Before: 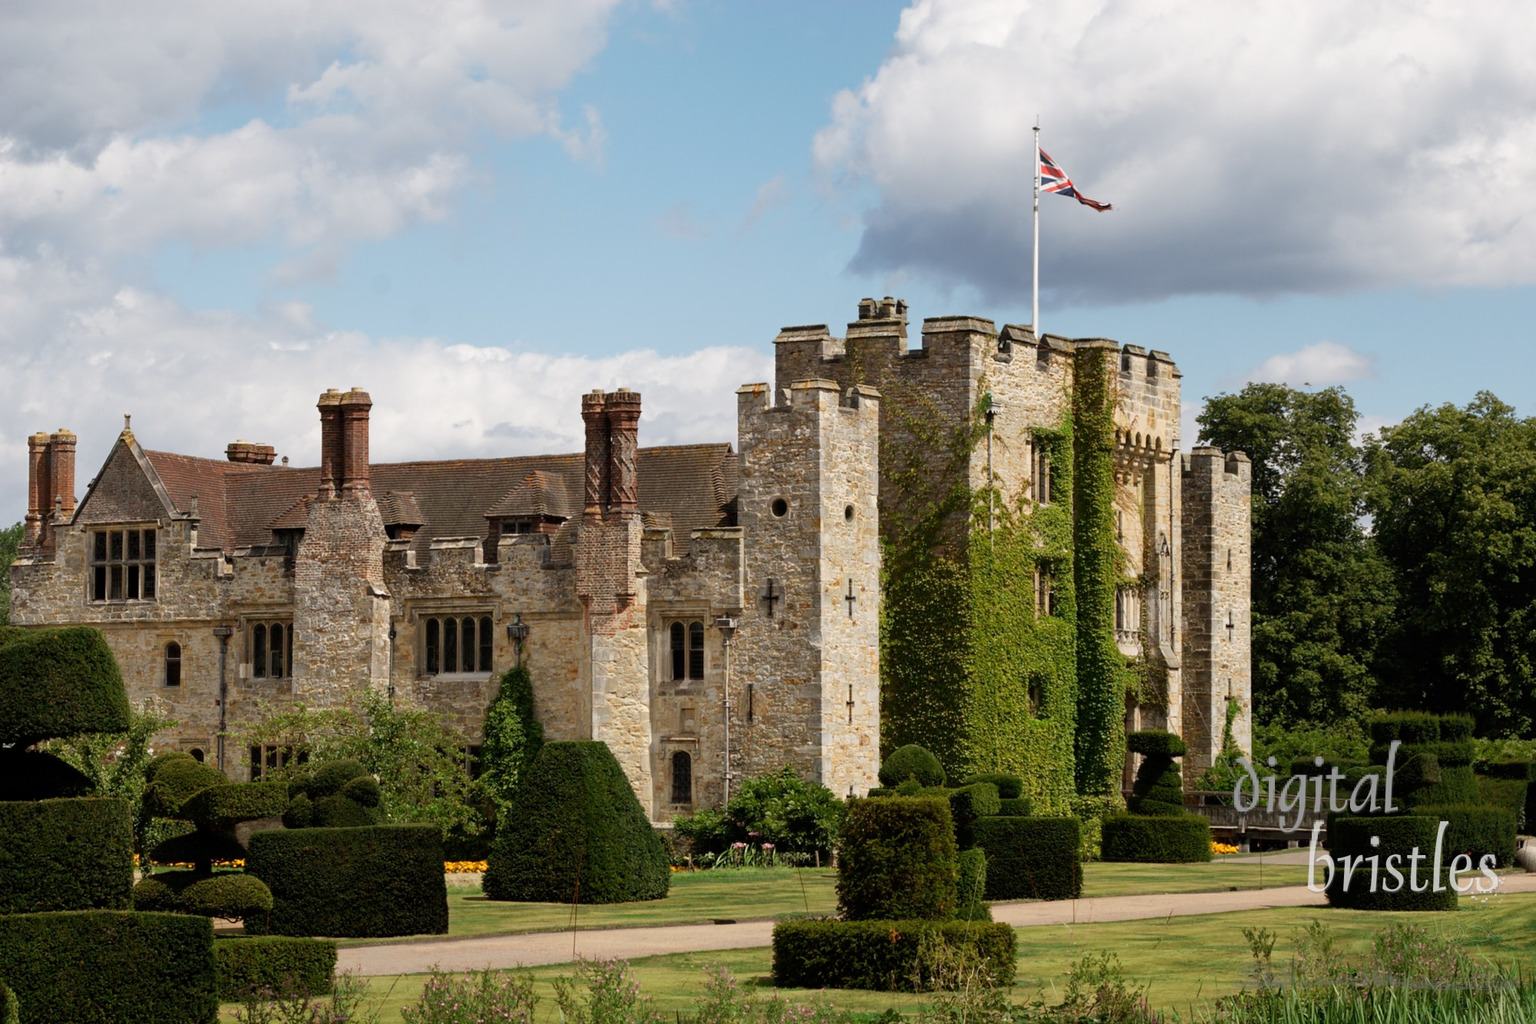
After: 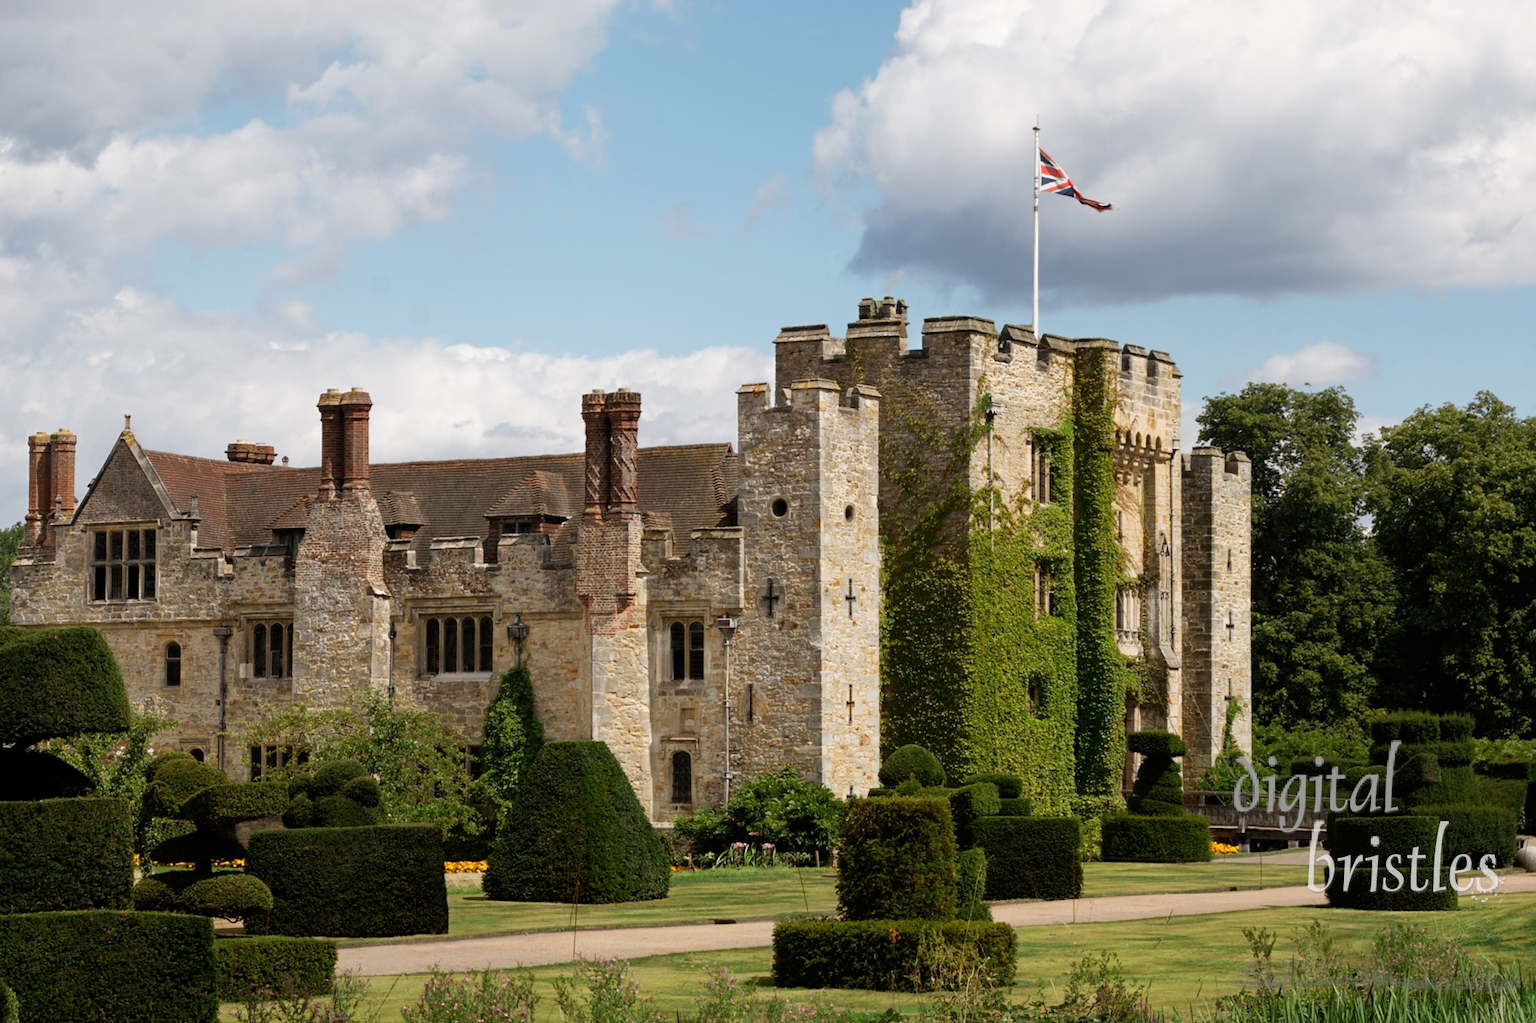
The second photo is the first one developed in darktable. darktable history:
levels: mode automatic, black 0.068%, levels [0.116, 0.574, 1]
